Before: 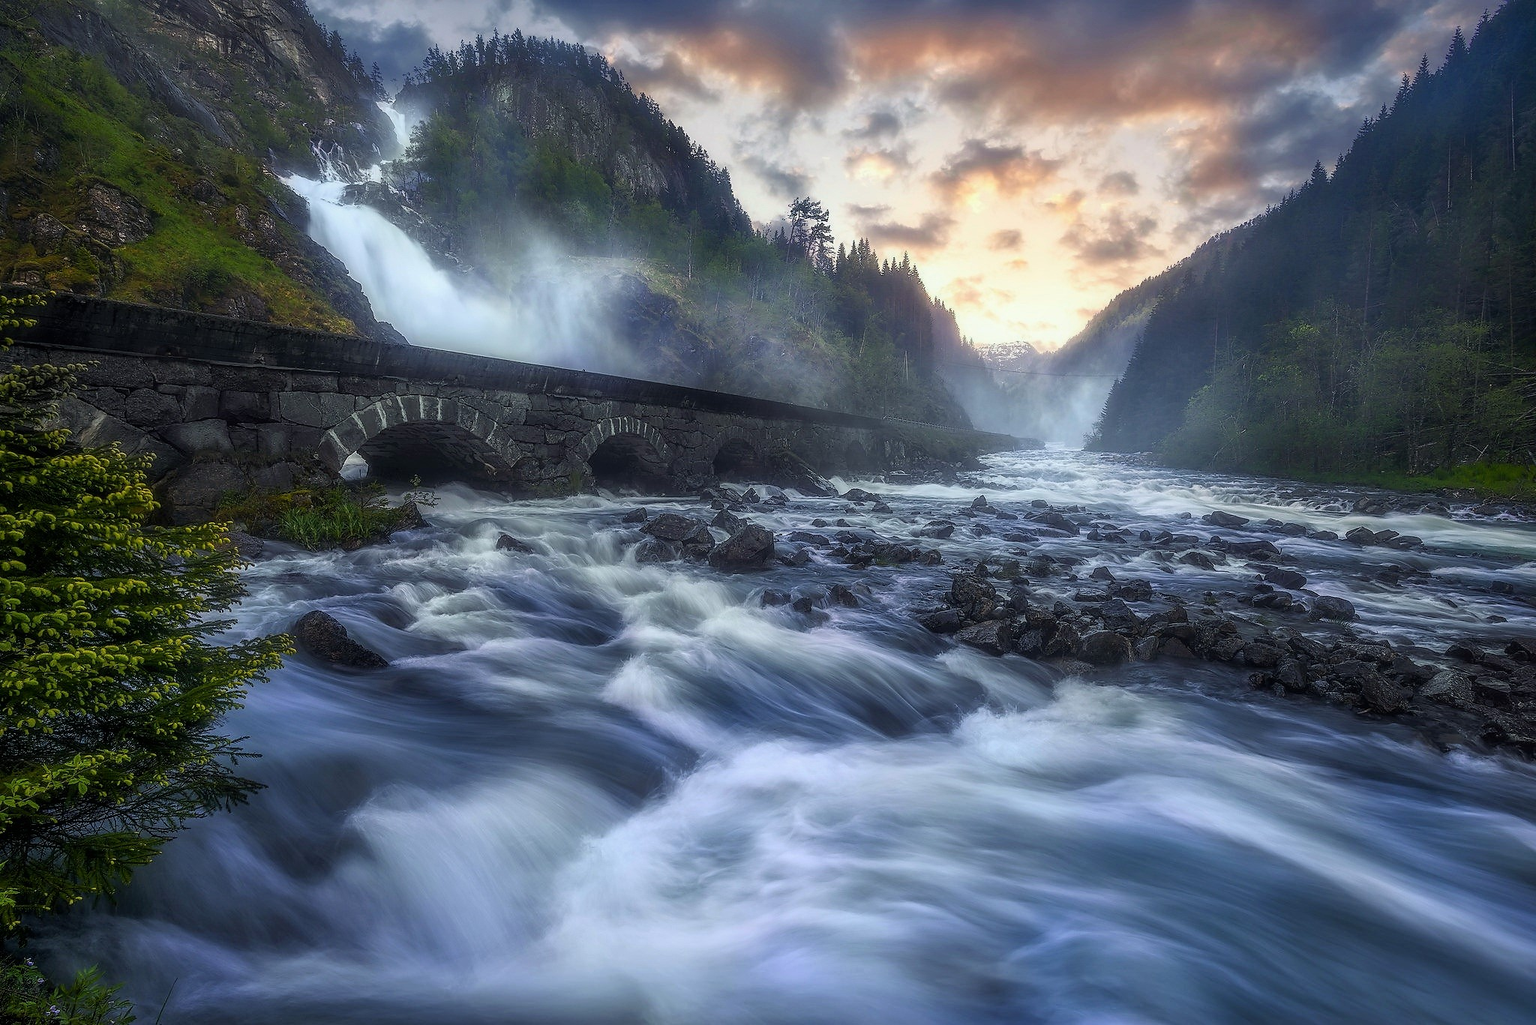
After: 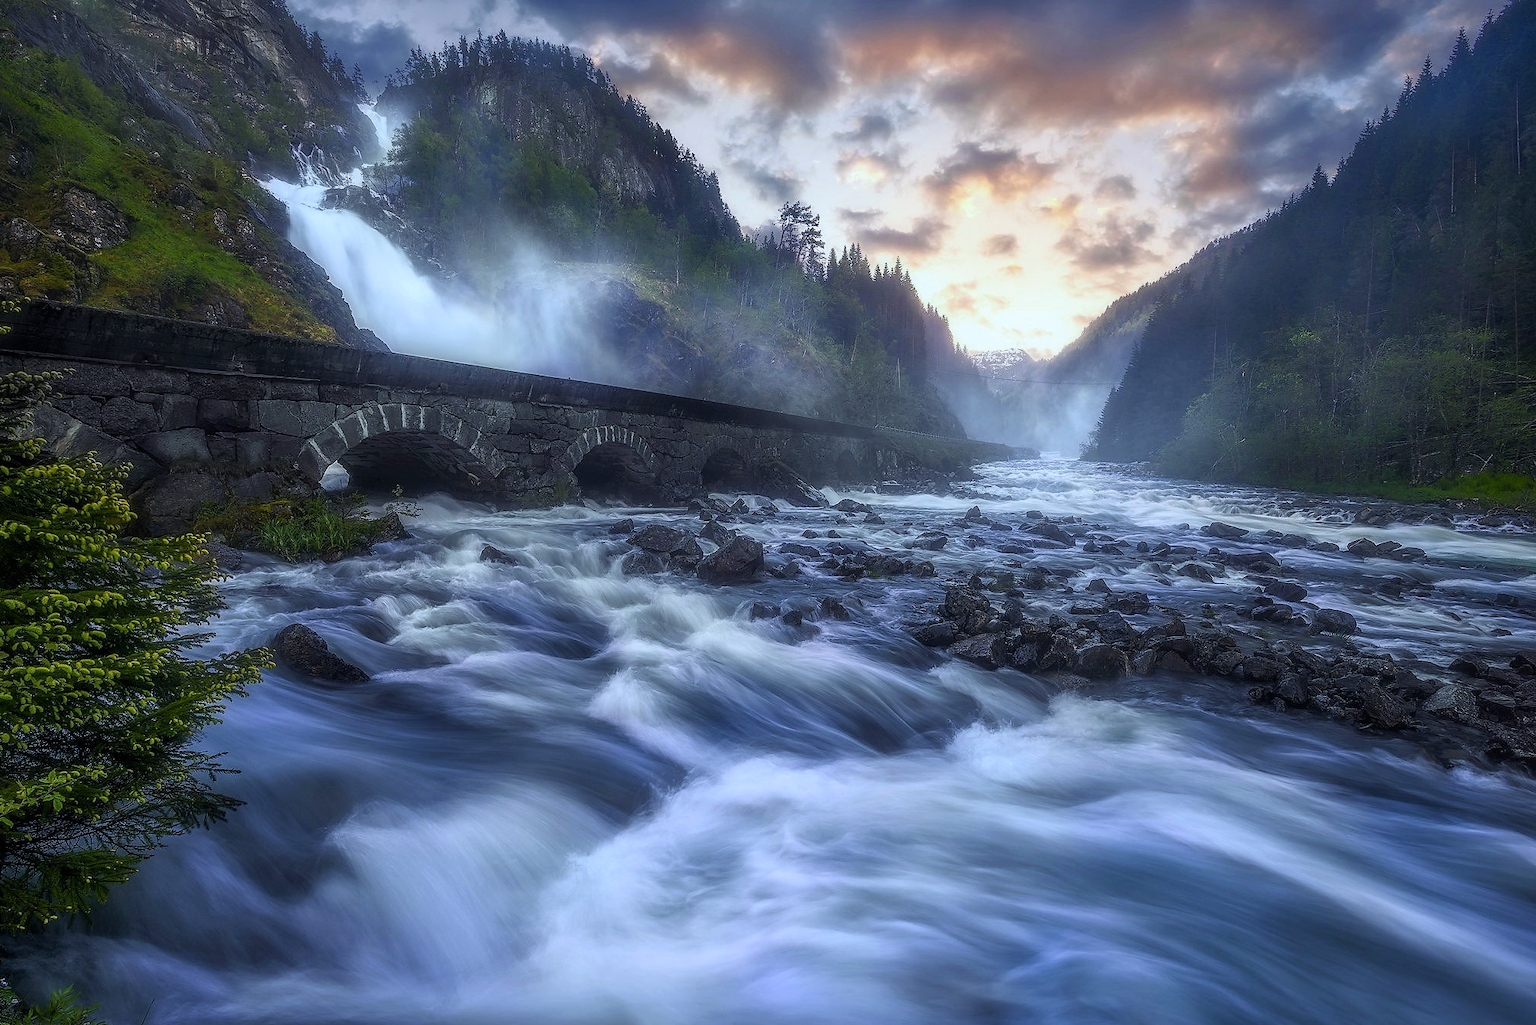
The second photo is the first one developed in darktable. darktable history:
crop: left 1.743%, right 0.268%, bottom 2.011%
white balance: red 0.954, blue 1.079
